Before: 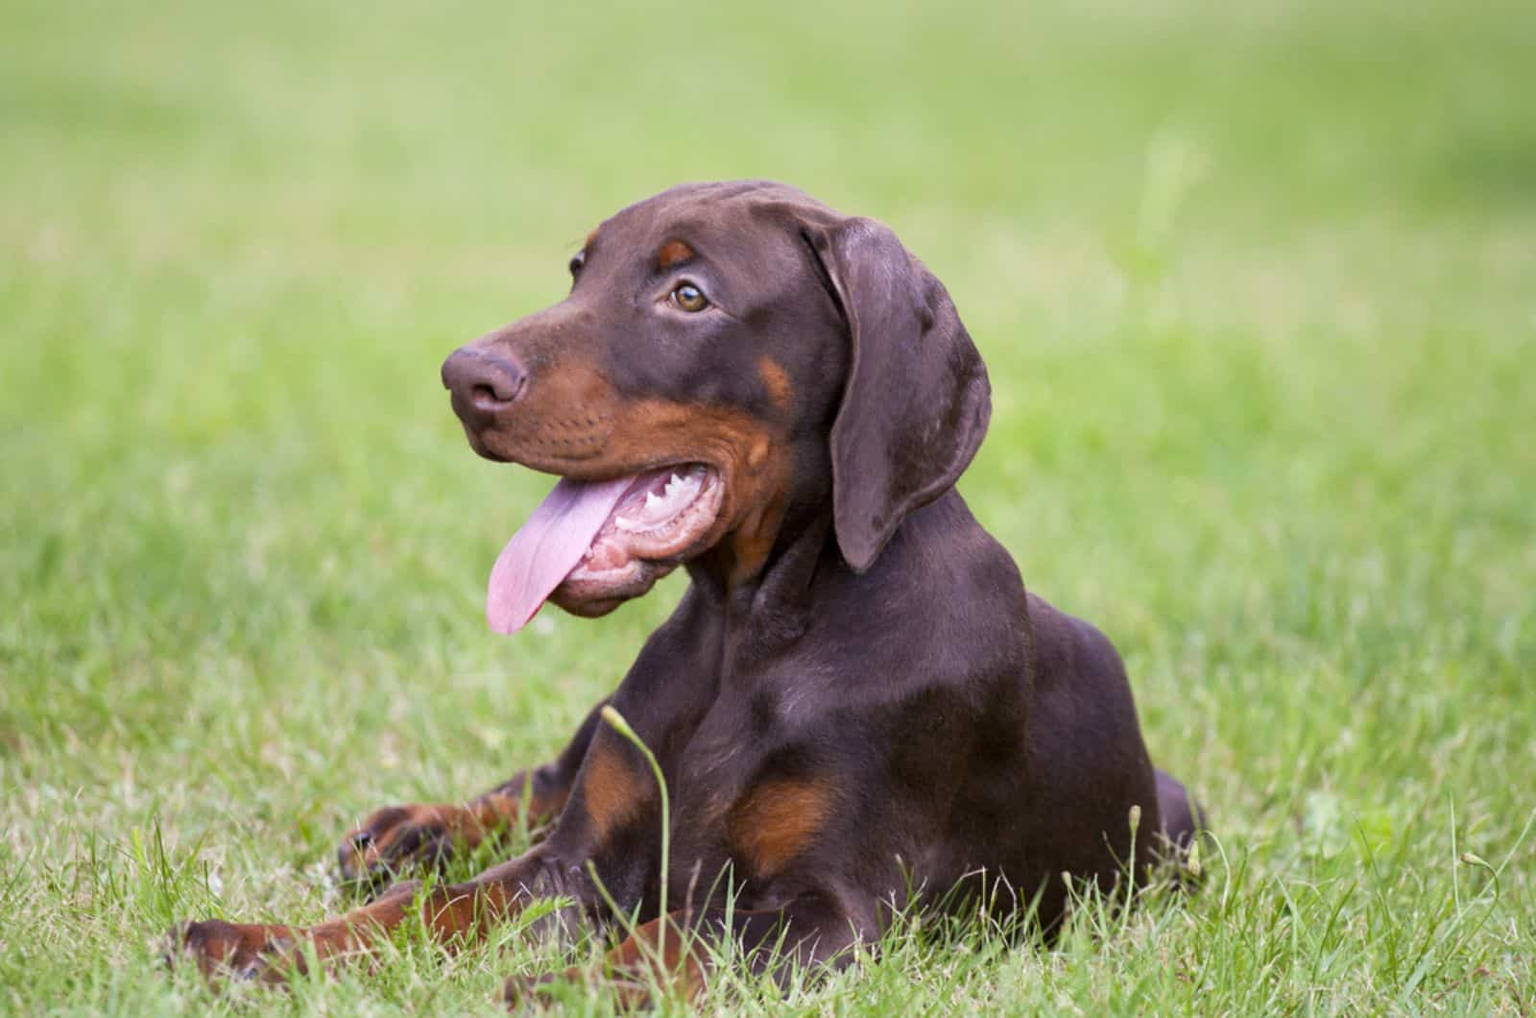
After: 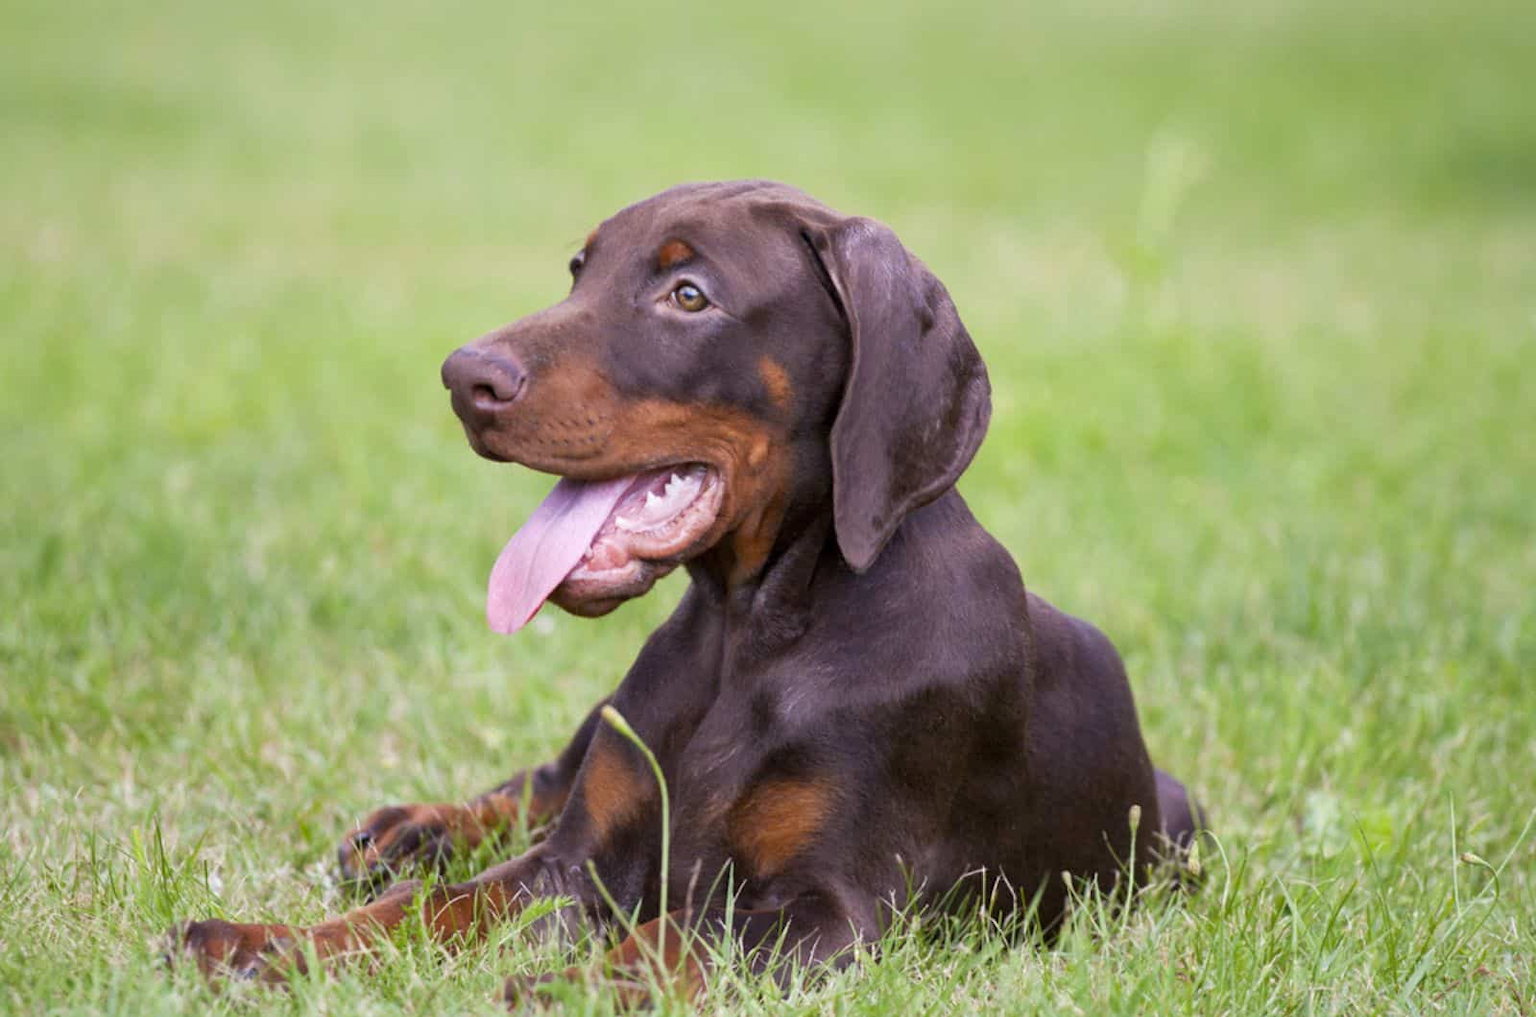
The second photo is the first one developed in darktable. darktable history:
shadows and highlights: shadows 25.31, highlights -26.05, highlights color adjustment 0.475%
